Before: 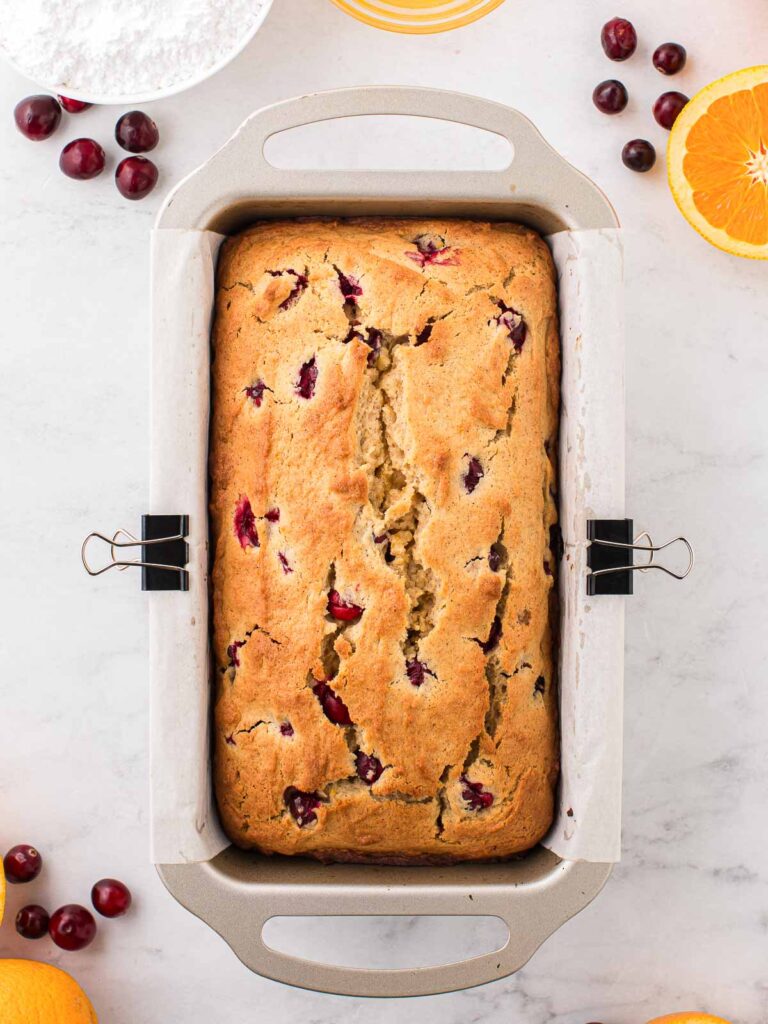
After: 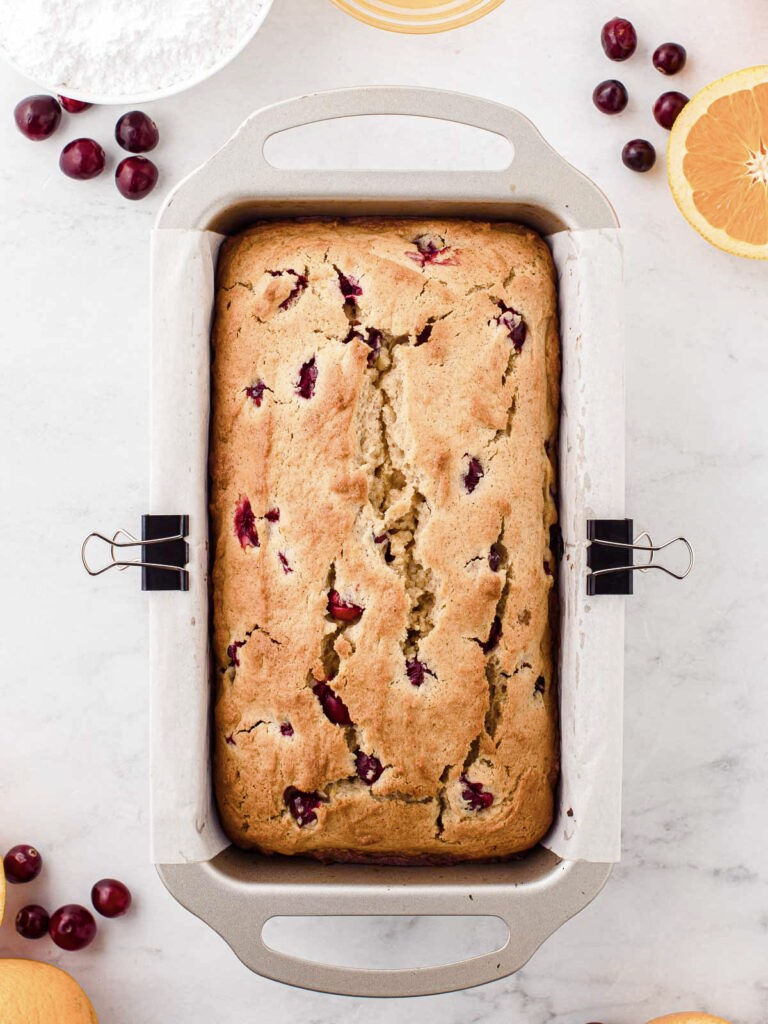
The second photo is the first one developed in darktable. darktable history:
color balance rgb: shadows lift › luminance 0.636%, shadows lift › chroma 6.882%, shadows lift › hue 299.9°, power › hue 325.63°, perceptual saturation grading › global saturation 0.179%, perceptual saturation grading › highlights -17.491%, perceptual saturation grading › mid-tones 33.588%, perceptual saturation grading › shadows 50.398%
contrast brightness saturation: contrast 0.095, saturation -0.288
exposure: compensate highlight preservation false
